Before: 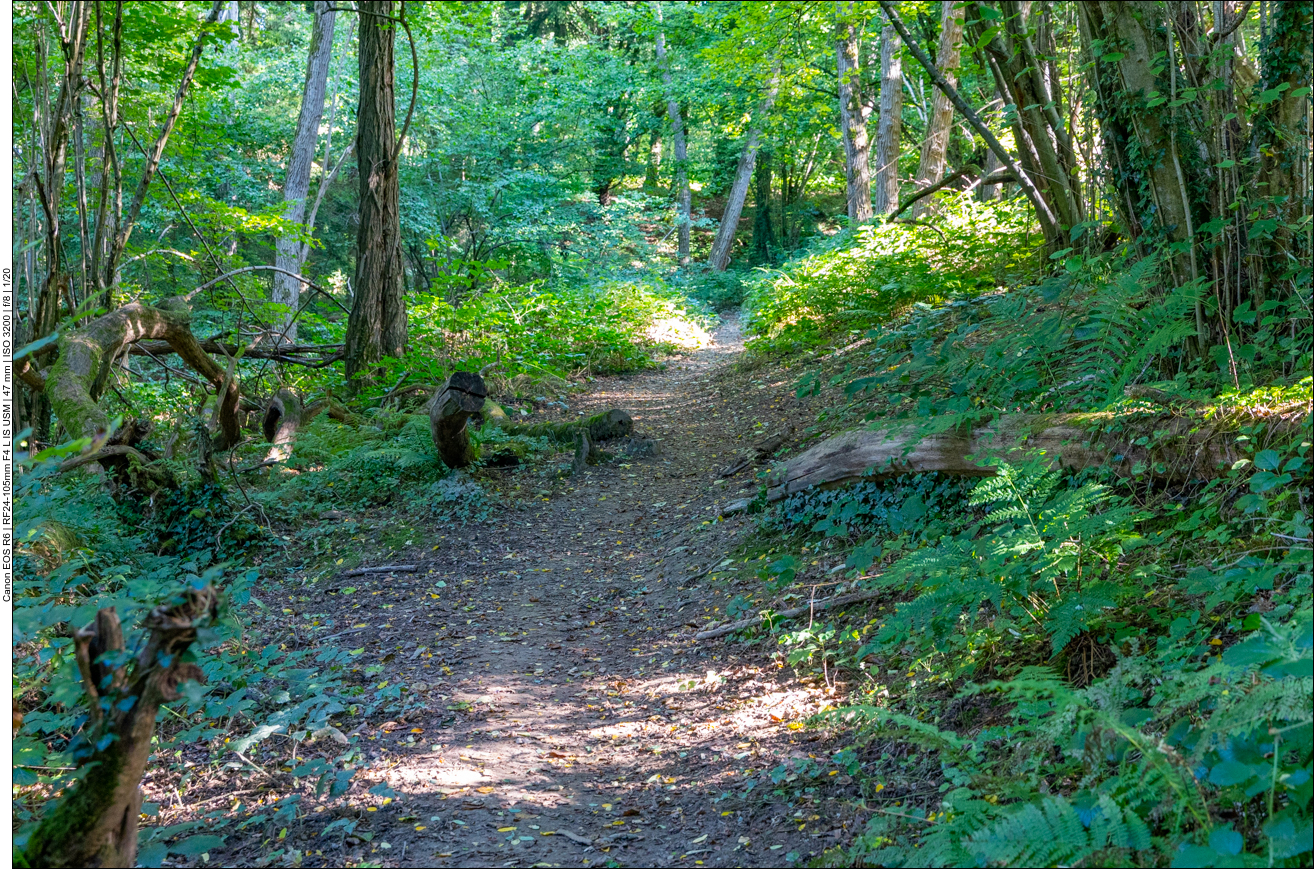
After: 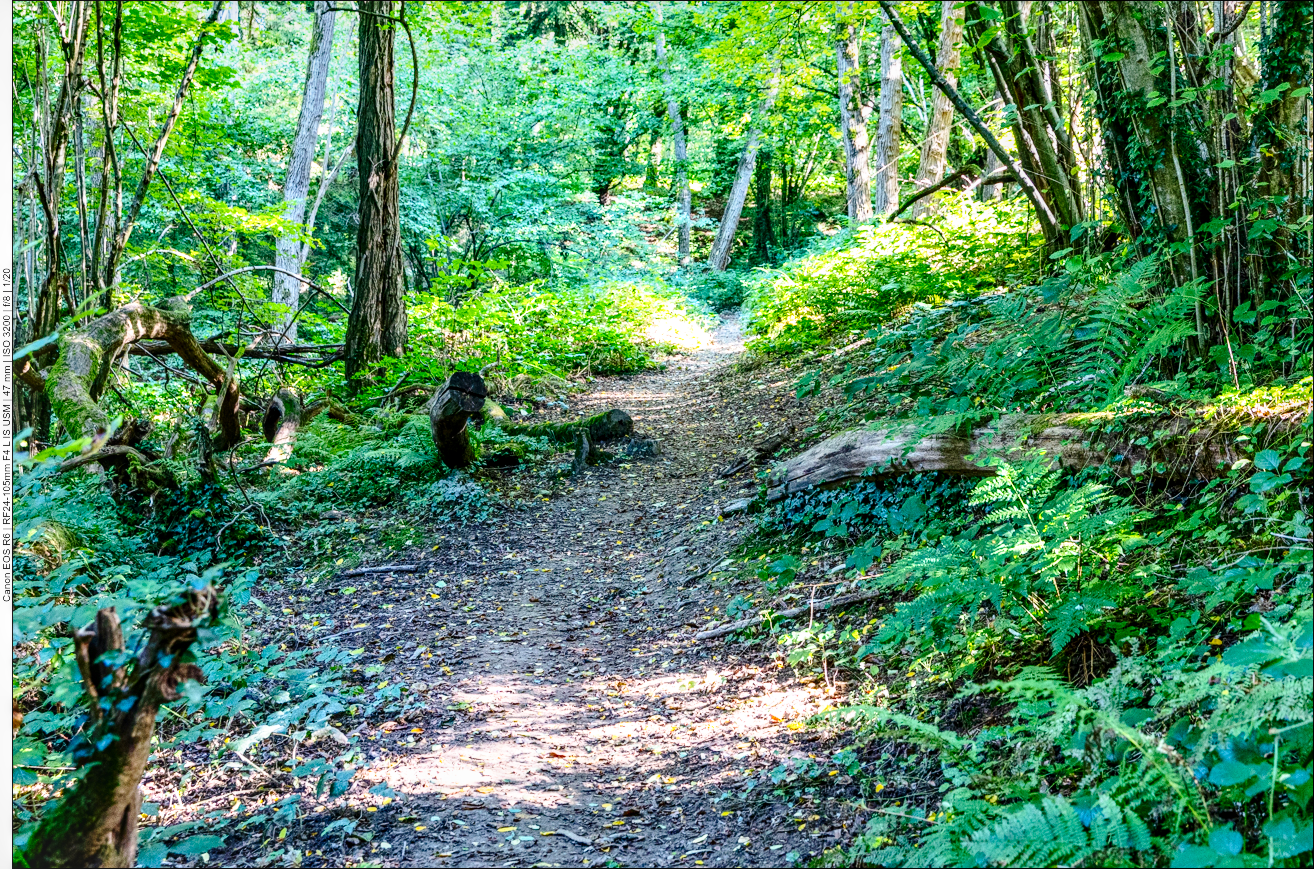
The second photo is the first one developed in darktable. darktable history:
local contrast: on, module defaults
base curve: curves: ch0 [(0, 0) (0.028, 0.03) (0.121, 0.232) (0.46, 0.748) (0.859, 0.968) (1, 1)], preserve colors none
contrast brightness saturation: contrast 0.22
